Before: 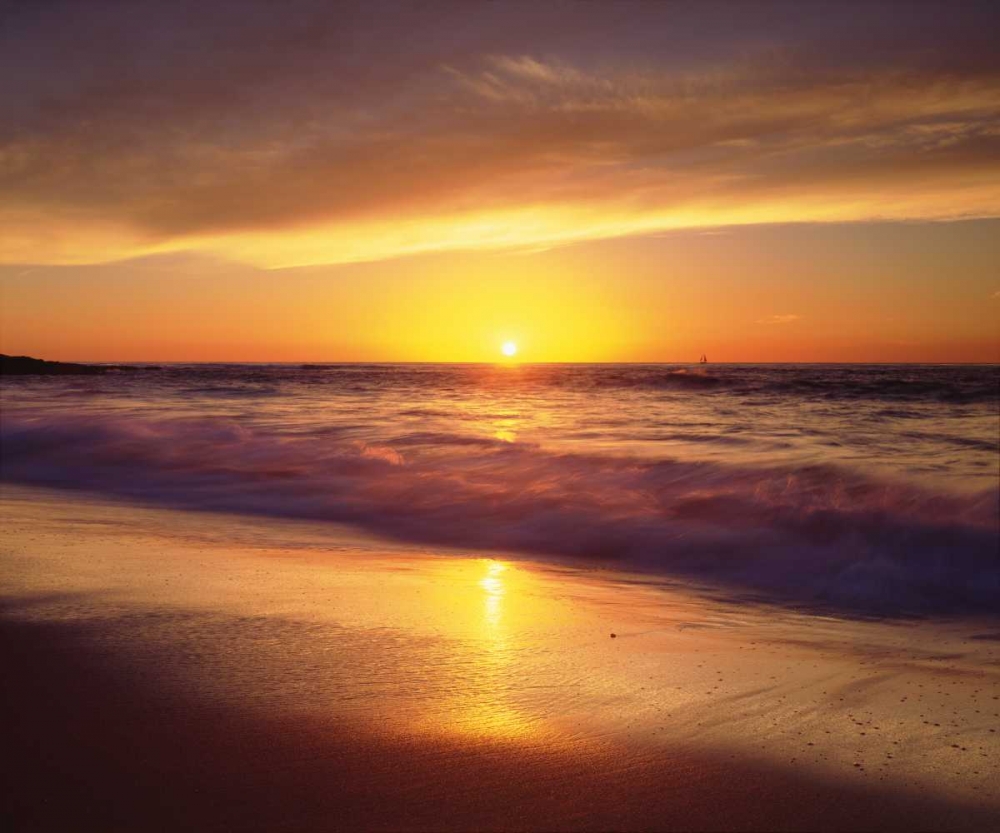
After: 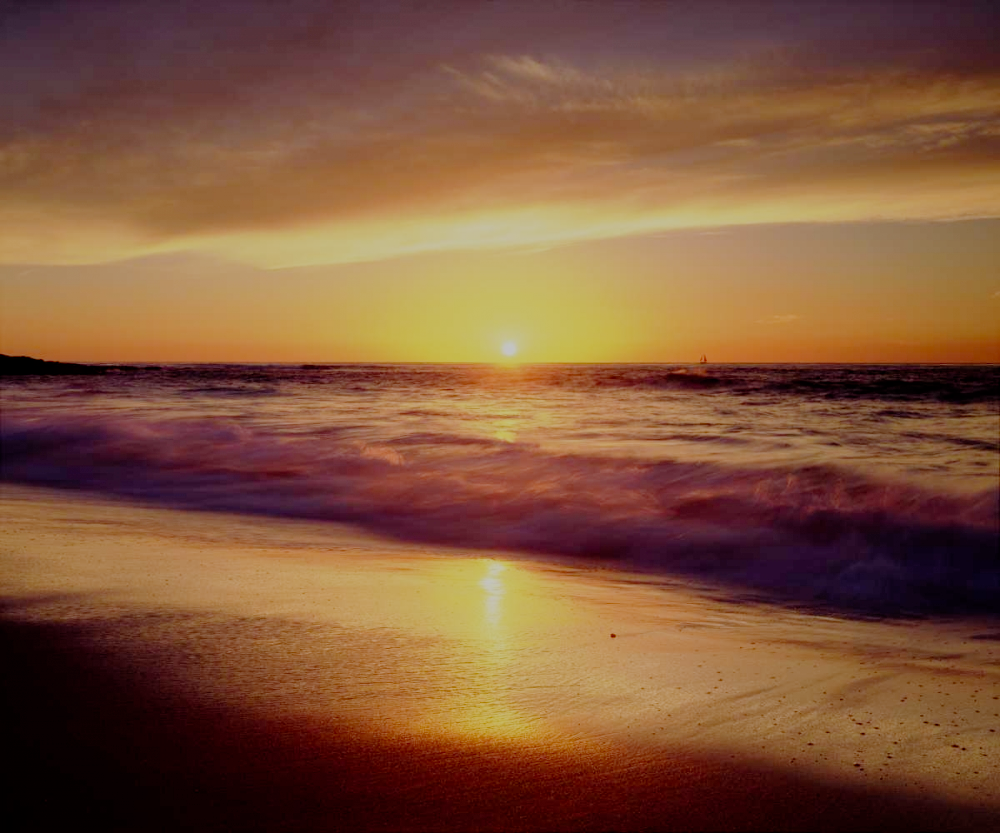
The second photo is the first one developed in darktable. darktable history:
filmic rgb: middle gray luminance 18%, black relative exposure -7.5 EV, white relative exposure 8.5 EV, threshold 6 EV, target black luminance 0%, hardness 2.23, latitude 18.37%, contrast 0.878, highlights saturation mix 5%, shadows ↔ highlights balance 10.15%, add noise in highlights 0, preserve chrominance no, color science v3 (2019), use custom middle-gray values true, iterations of high-quality reconstruction 0, contrast in highlights soft, enable highlight reconstruction true
